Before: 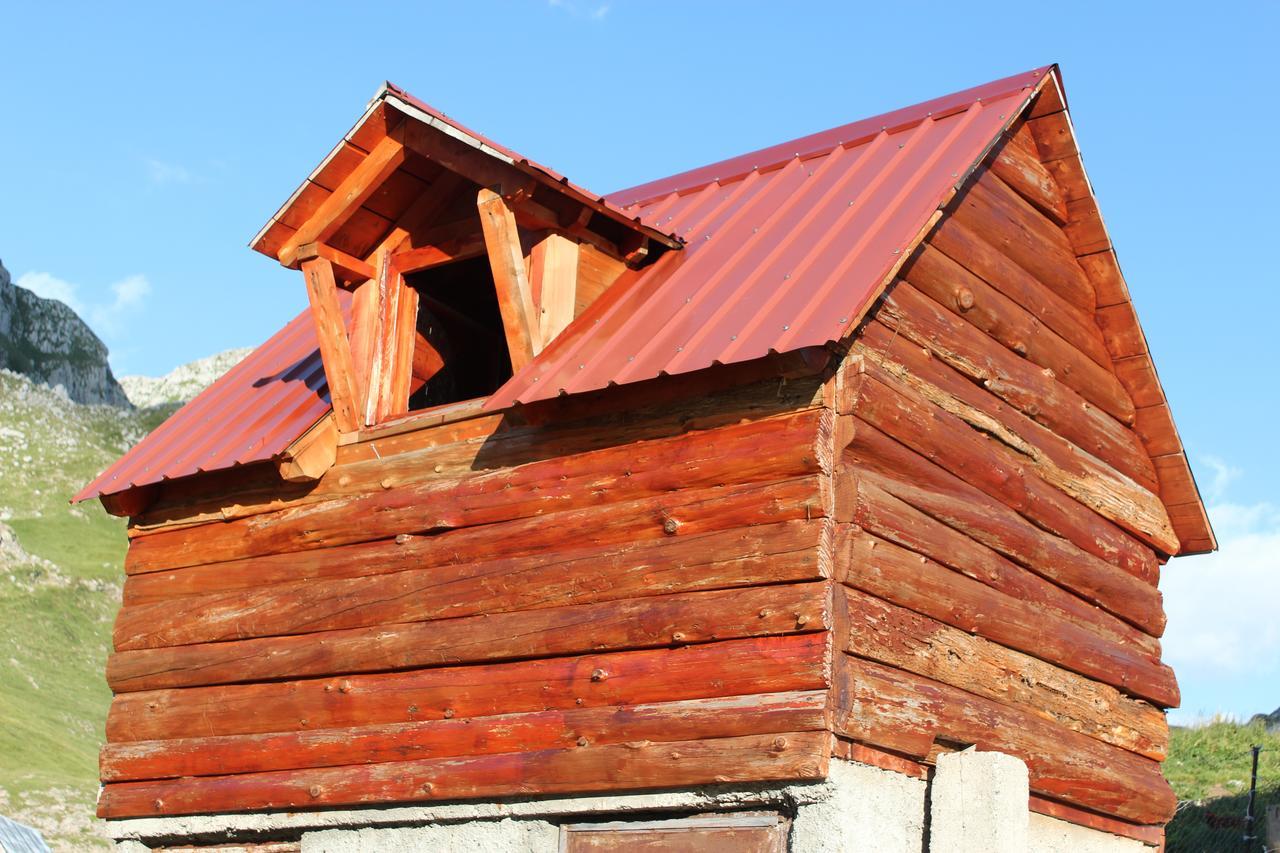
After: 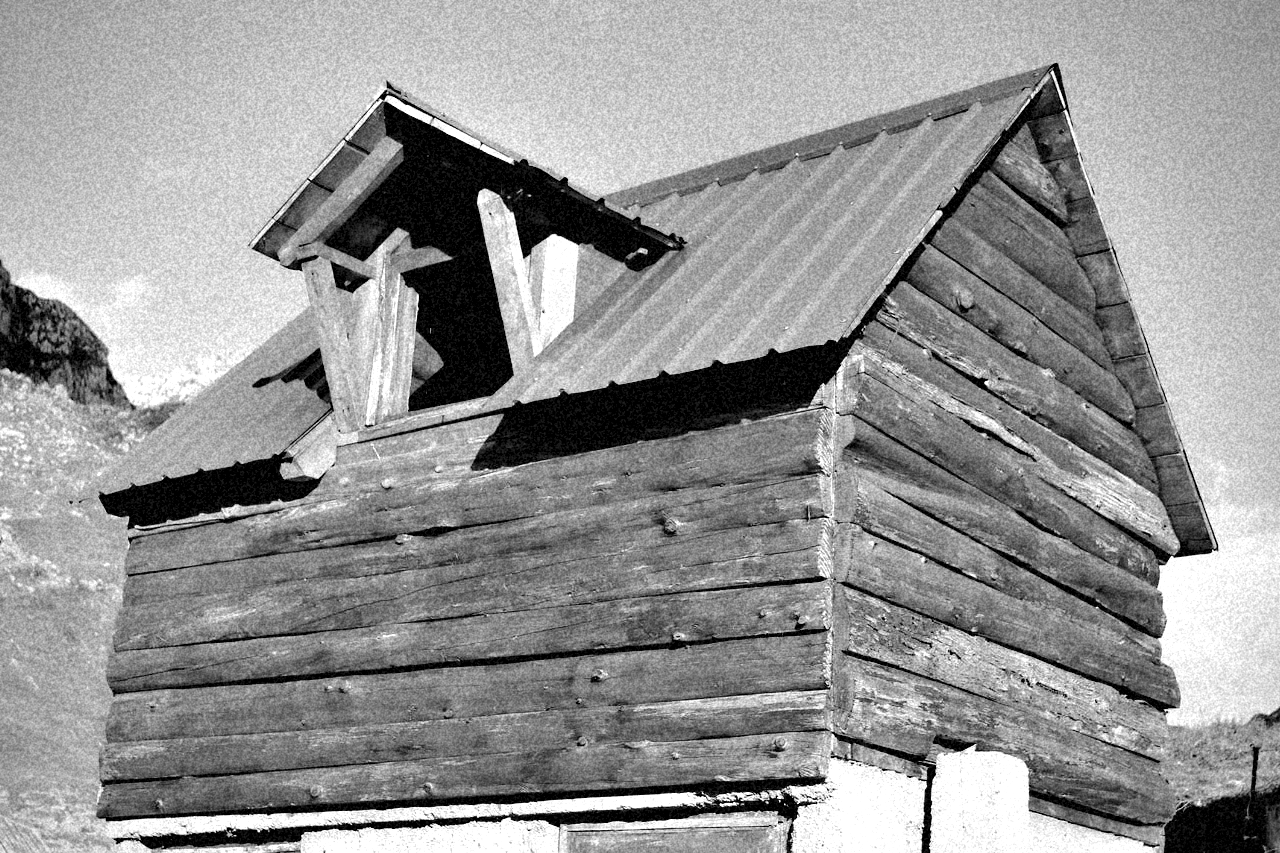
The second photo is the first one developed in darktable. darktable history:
monochrome: a -4.13, b 5.16, size 1
vignetting: unbound false
contrast equalizer: octaves 7, y [[0.627 ×6], [0.563 ×6], [0 ×6], [0 ×6], [0 ×6]]
tone curve: curves: ch0 [(0, 0) (0.004, 0) (0.133, 0.076) (0.325, 0.362) (0.879, 0.885) (1, 1)], color space Lab, linked channels, preserve colors none
grain: coarseness 46.9 ISO, strength 50.21%, mid-tones bias 0%
